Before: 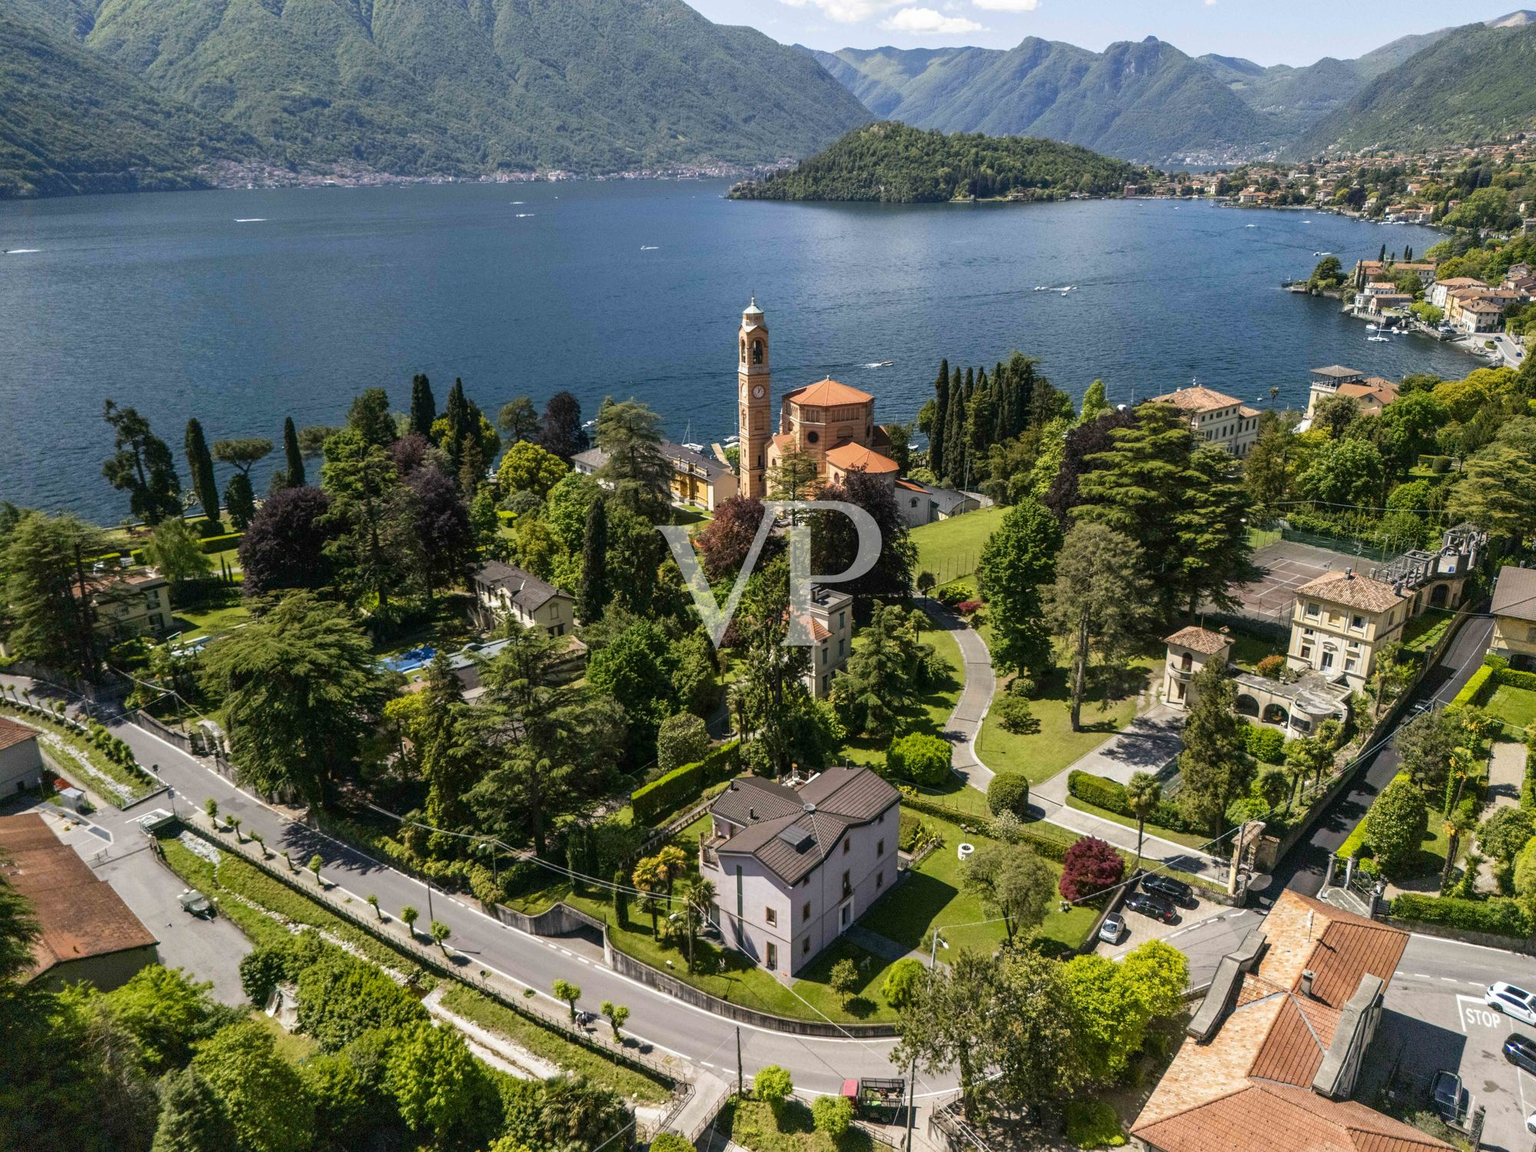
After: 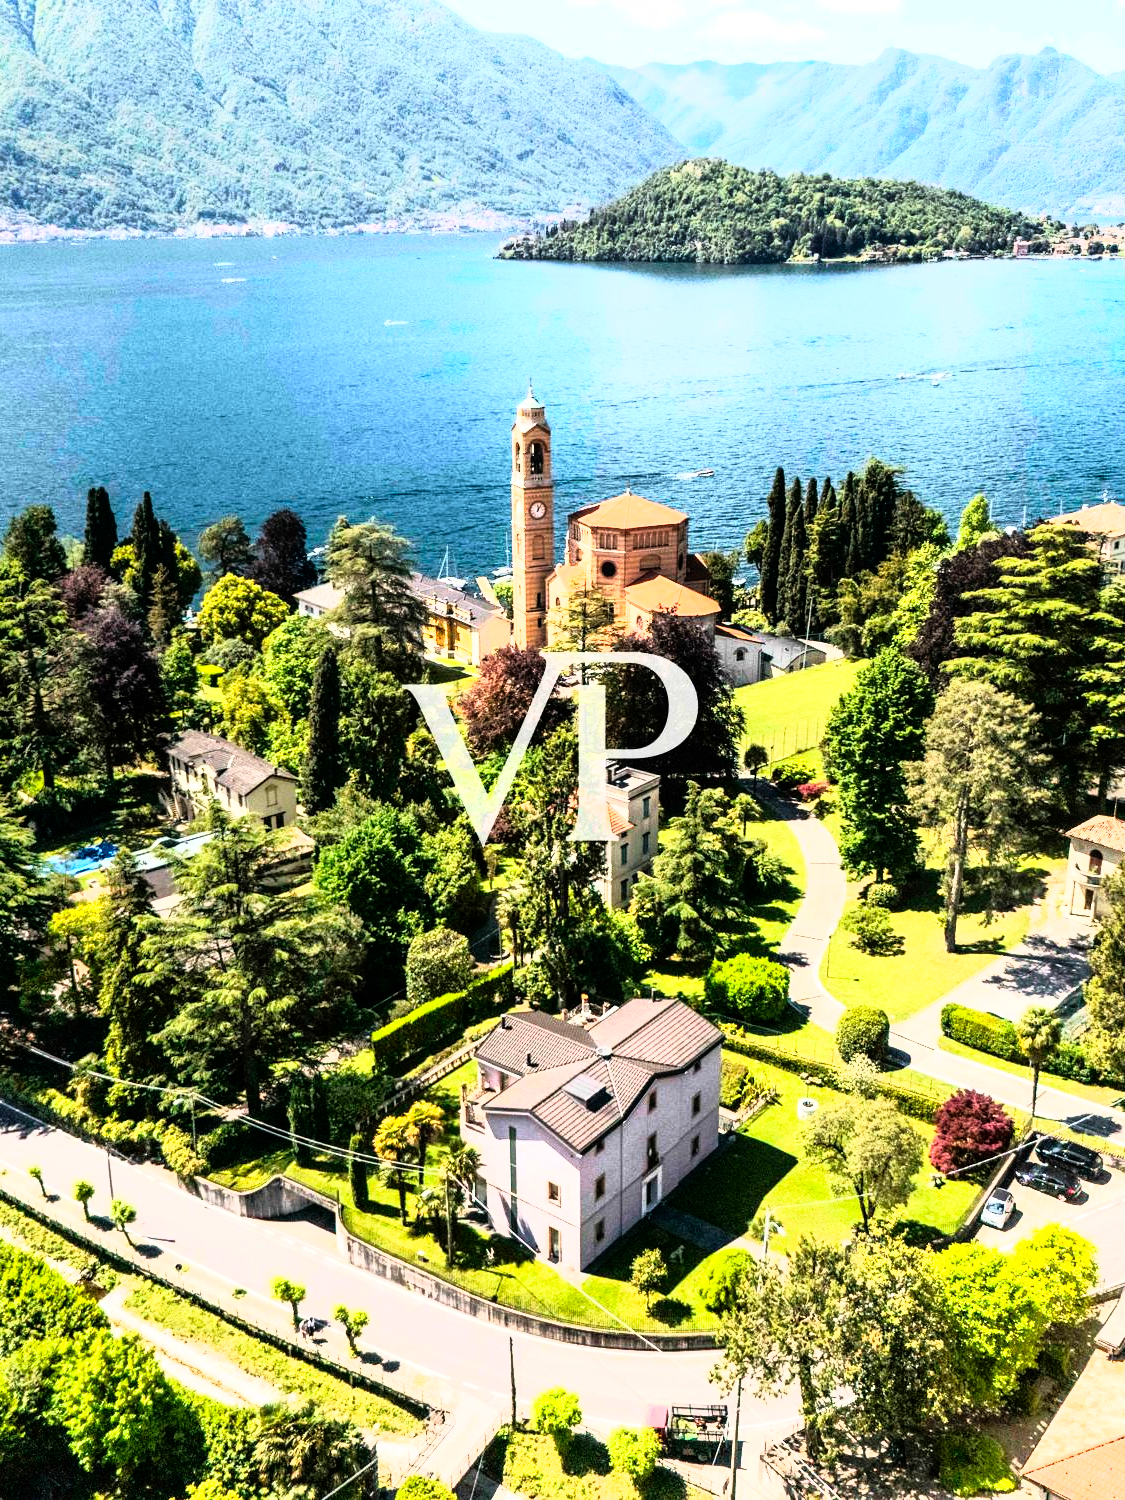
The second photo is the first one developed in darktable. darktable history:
tone equalizer: -7 EV -0.63 EV, -6 EV 1 EV, -5 EV -0.45 EV, -4 EV 0.43 EV, -3 EV 0.41 EV, -2 EV 0.15 EV, -1 EV -0.15 EV, +0 EV -0.39 EV, smoothing diameter 25%, edges refinement/feathering 10, preserve details guided filter
rgb curve: curves: ch0 [(0, 0) (0.21, 0.15) (0.24, 0.21) (0.5, 0.75) (0.75, 0.96) (0.89, 0.99) (1, 1)]; ch1 [(0, 0.02) (0.21, 0.13) (0.25, 0.2) (0.5, 0.67) (0.75, 0.9) (0.89, 0.97) (1, 1)]; ch2 [(0, 0.02) (0.21, 0.13) (0.25, 0.2) (0.5, 0.67) (0.75, 0.9) (0.89, 0.97) (1, 1)], compensate middle gray true
crop and rotate: left 22.516%, right 21.234%
tone curve: curves: ch0 [(0, 0) (0.003, 0.003) (0.011, 0.011) (0.025, 0.025) (0.044, 0.045) (0.069, 0.07) (0.1, 0.101) (0.136, 0.138) (0.177, 0.18) (0.224, 0.228) (0.277, 0.281) (0.335, 0.34) (0.399, 0.405) (0.468, 0.475) (0.543, 0.551) (0.623, 0.633) (0.709, 0.72) (0.801, 0.813) (0.898, 0.907) (1, 1)], preserve colors none
exposure: exposure 0.6 EV, compensate highlight preservation false
rgb levels: preserve colors max RGB
